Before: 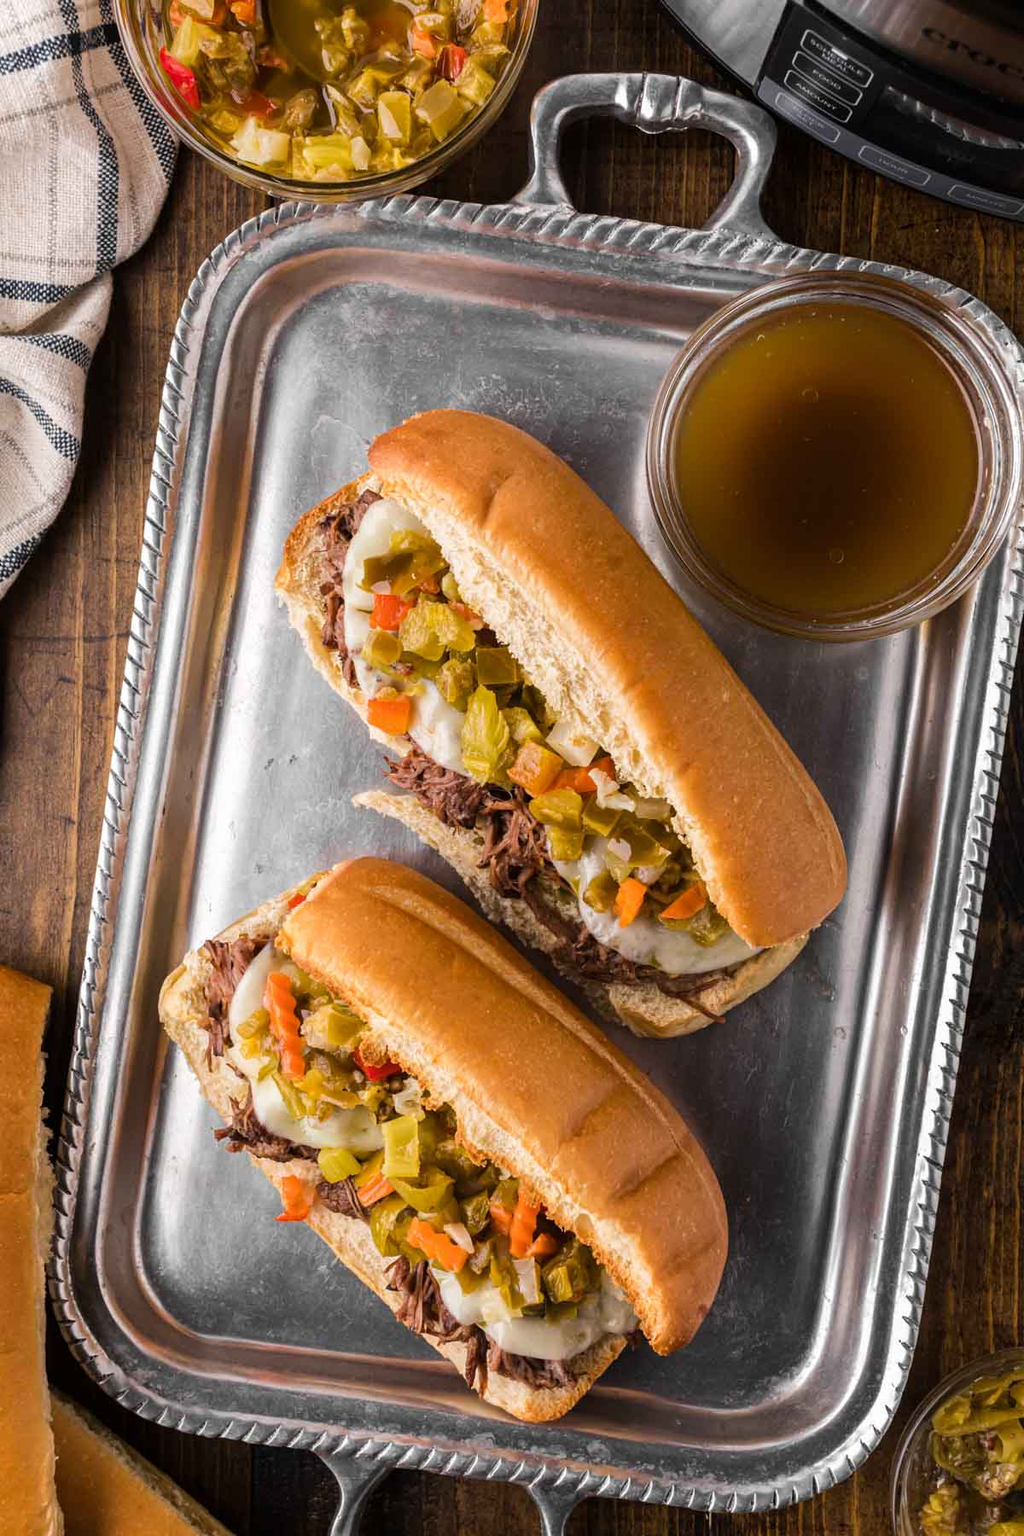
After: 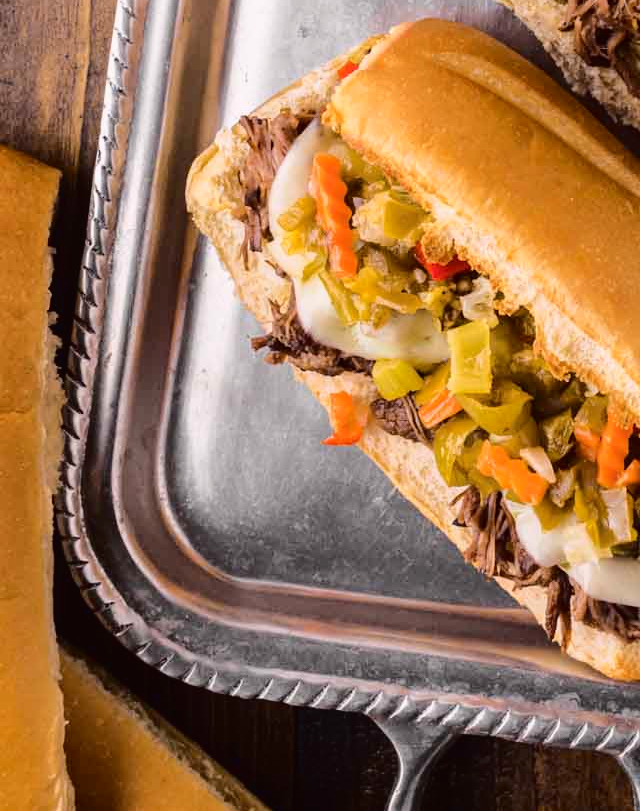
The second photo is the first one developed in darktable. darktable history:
tone curve: curves: ch0 [(0.003, 0.015) (0.104, 0.07) (0.236, 0.218) (0.401, 0.443) (0.495, 0.55) (0.65, 0.68) (0.832, 0.858) (1, 0.977)]; ch1 [(0, 0) (0.161, 0.092) (0.35, 0.33) (0.379, 0.401) (0.45, 0.466) (0.489, 0.499) (0.55, 0.56) (0.621, 0.615) (0.718, 0.734) (1, 1)]; ch2 [(0, 0) (0.369, 0.427) (0.44, 0.434) (0.502, 0.501) (0.557, 0.55) (0.586, 0.59) (1, 1)], color space Lab, independent channels, preserve colors none
crop and rotate: top 54.778%, right 46.61%, bottom 0.159%
